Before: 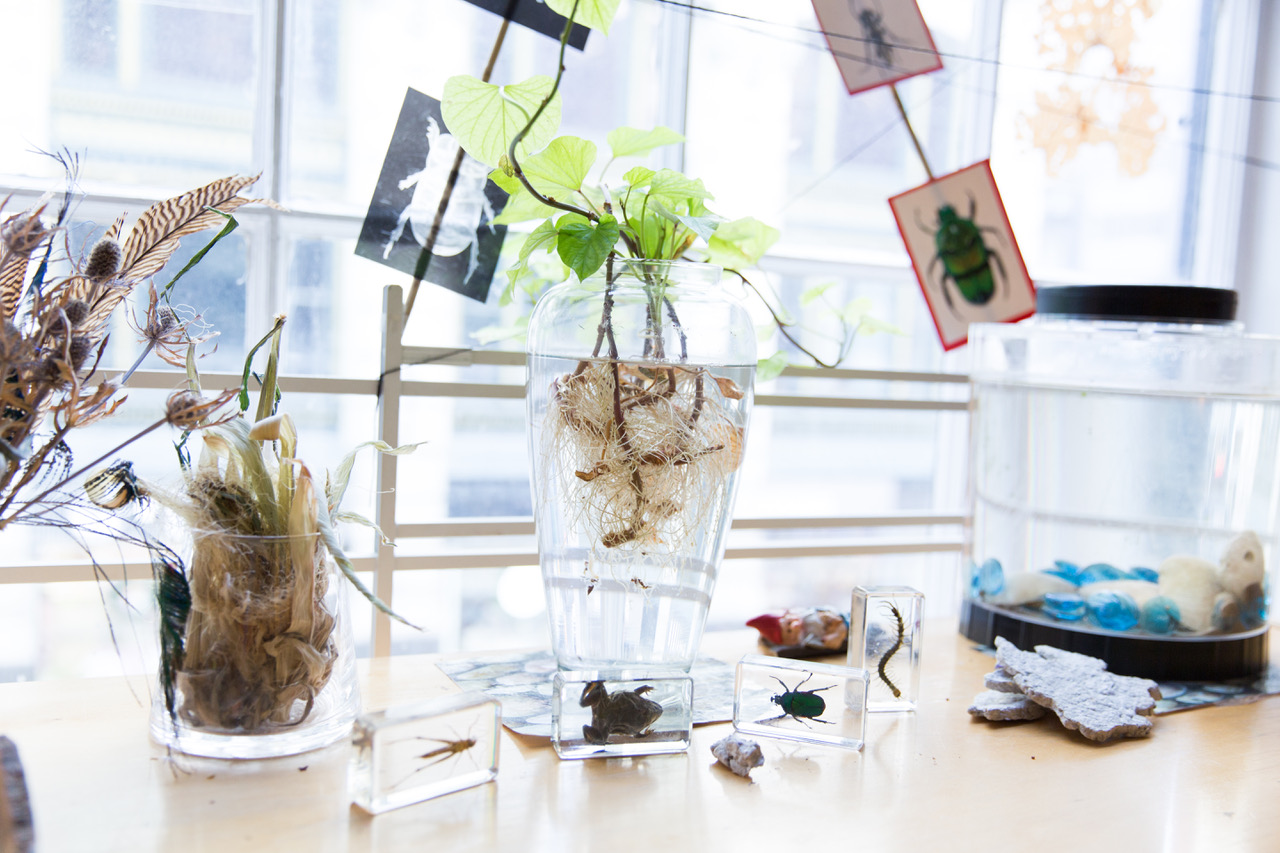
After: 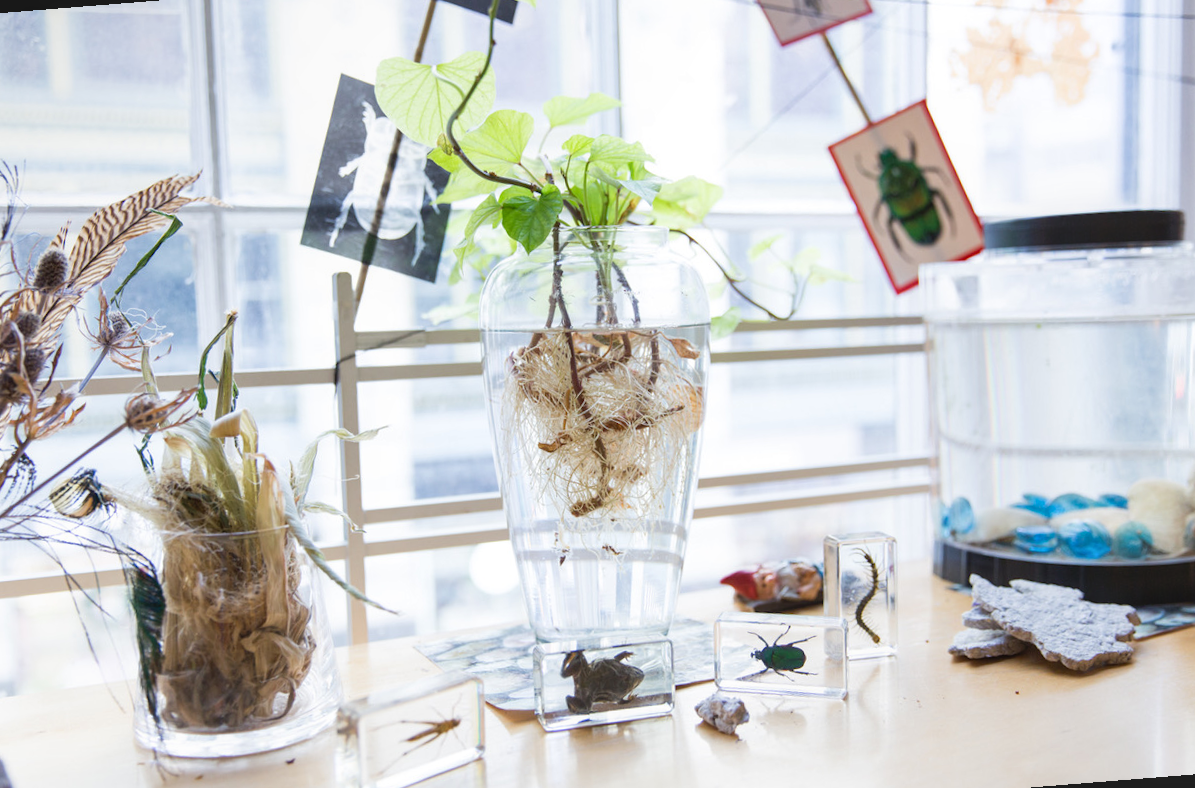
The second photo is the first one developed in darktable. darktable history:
rotate and perspective: rotation -4.57°, crop left 0.054, crop right 0.944, crop top 0.087, crop bottom 0.914
local contrast: detail 110%
